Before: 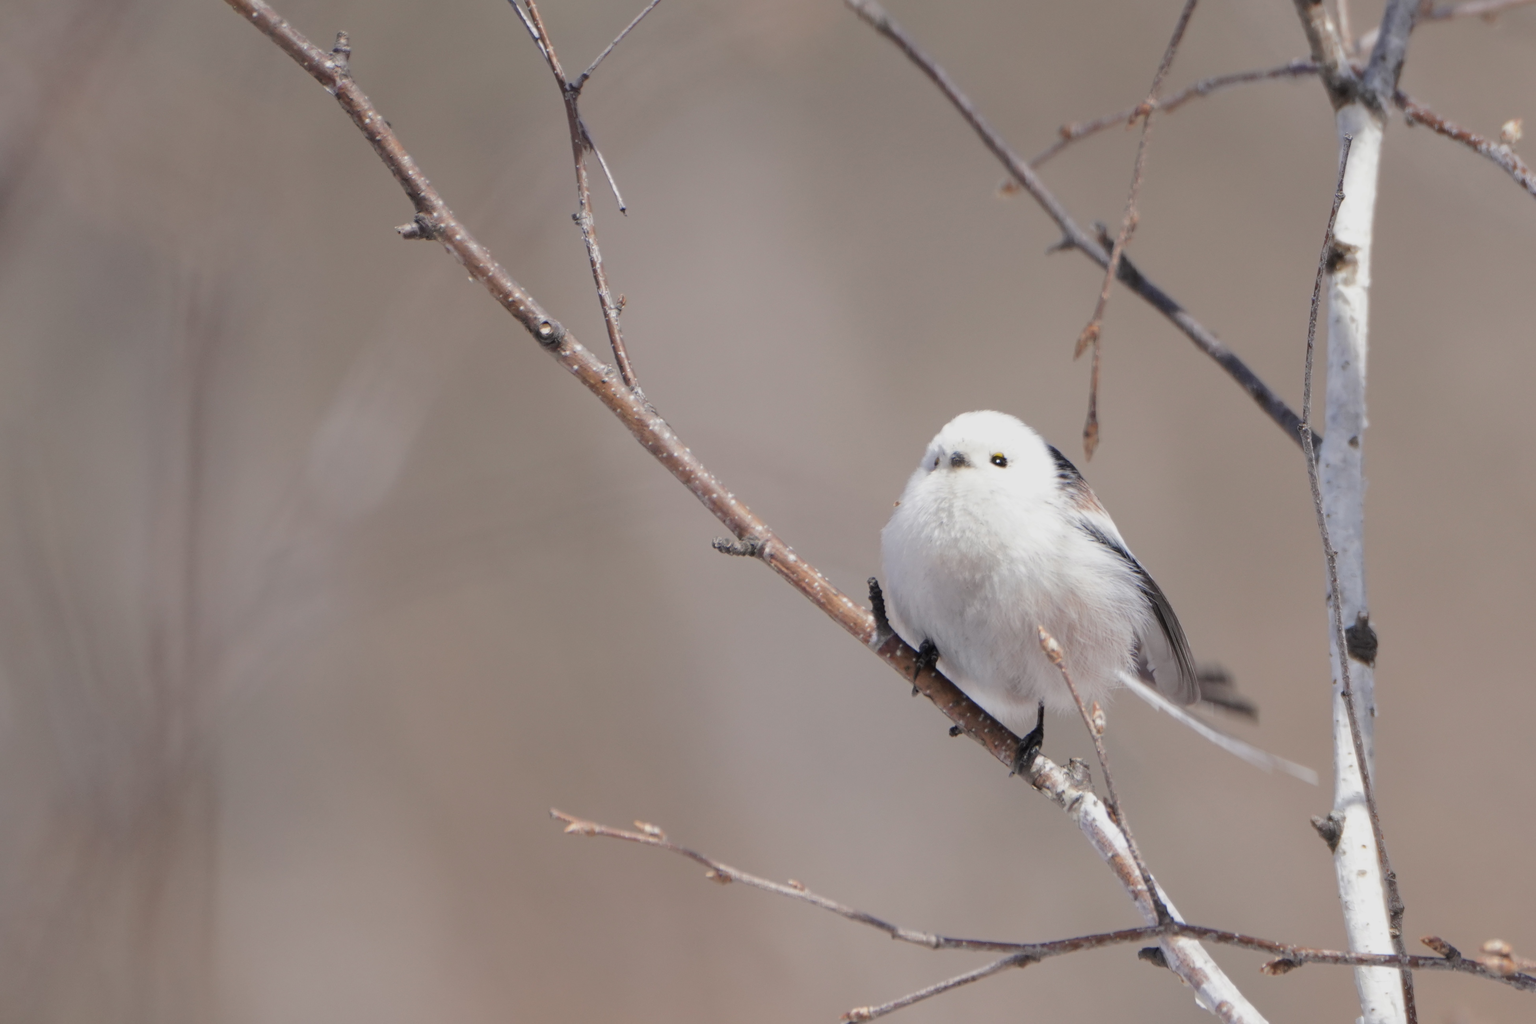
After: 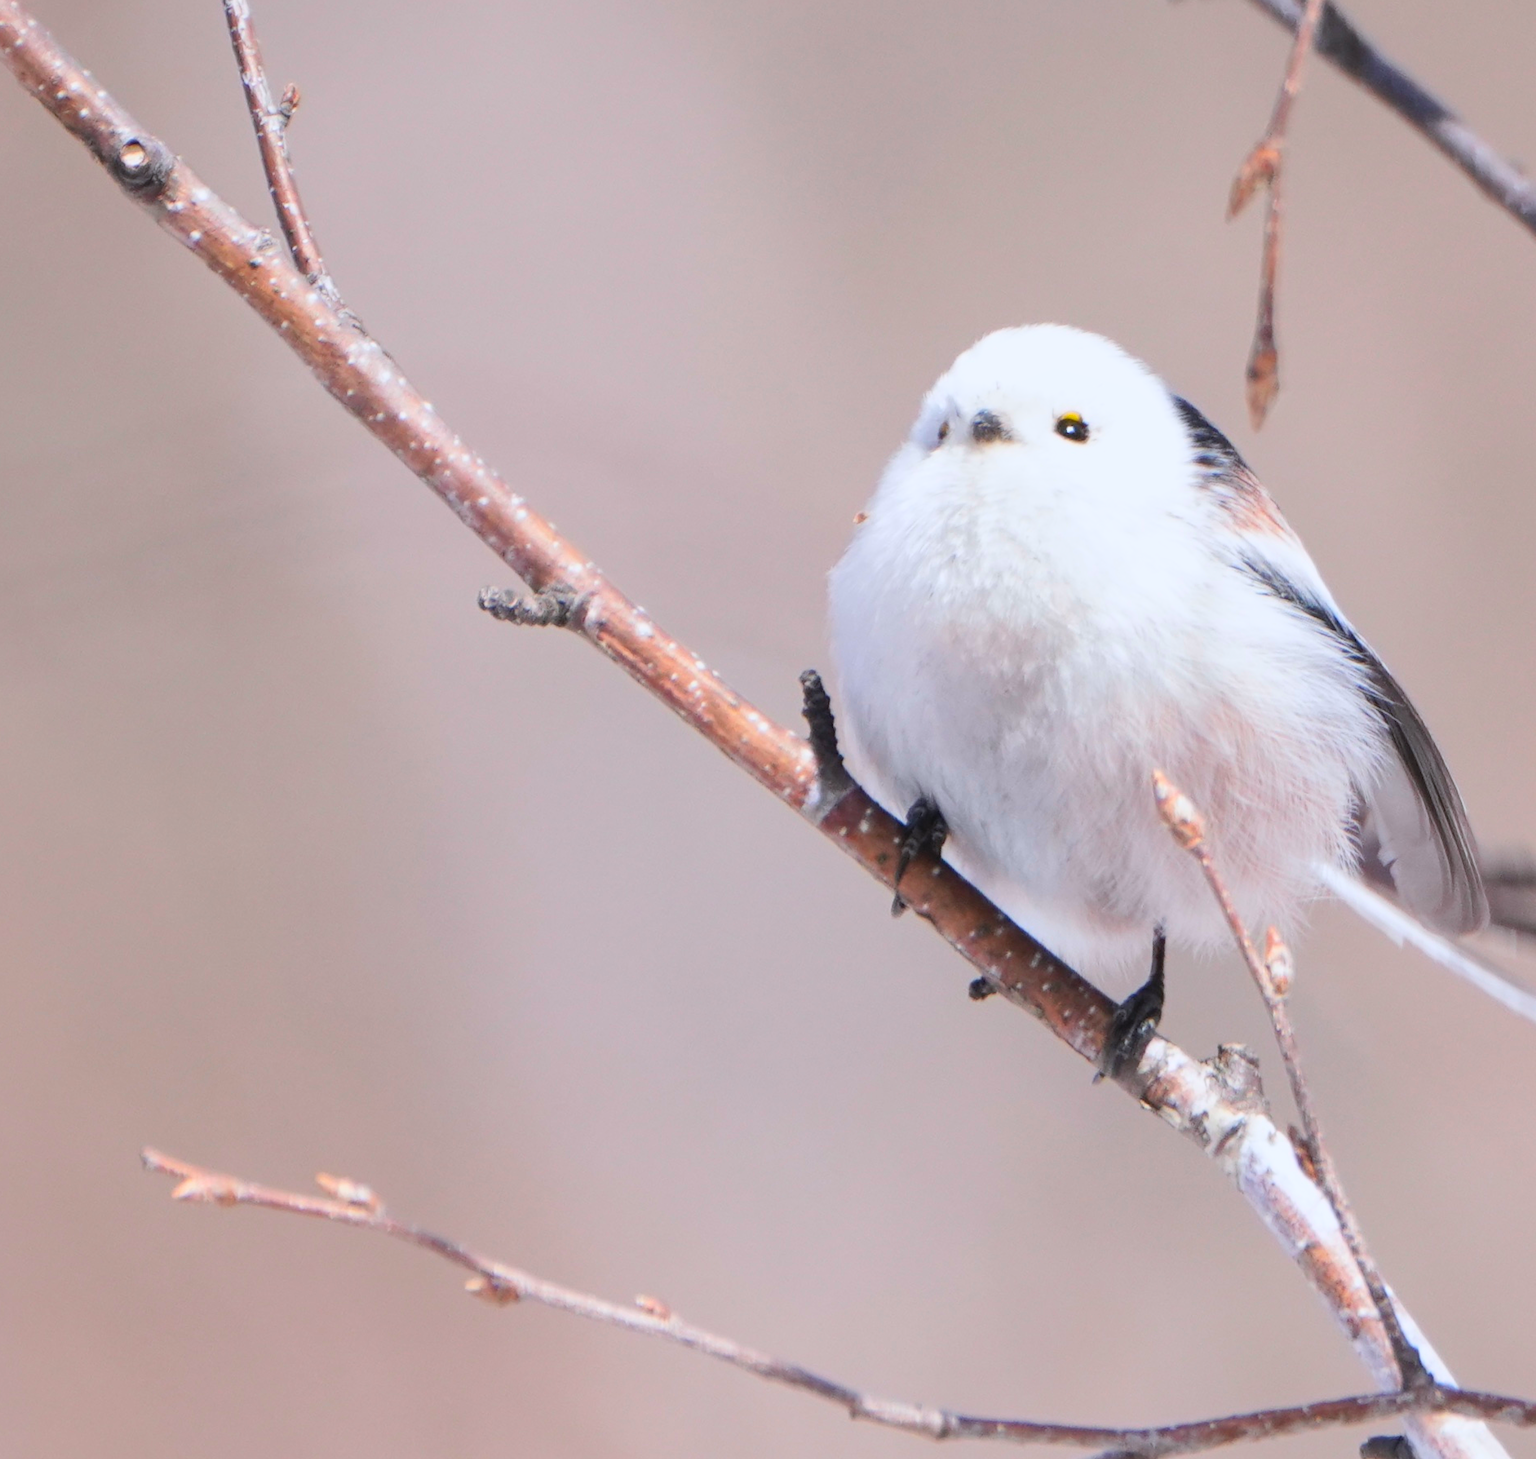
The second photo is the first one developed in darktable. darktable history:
color correction: highlights a* -0.656, highlights b* -8.17
crop: left 31.334%, top 24.807%, right 20.346%, bottom 6.338%
shadows and highlights: shadows 25.28, highlights -24.75
contrast brightness saturation: contrast 0.242, brightness 0.251, saturation 0.387
